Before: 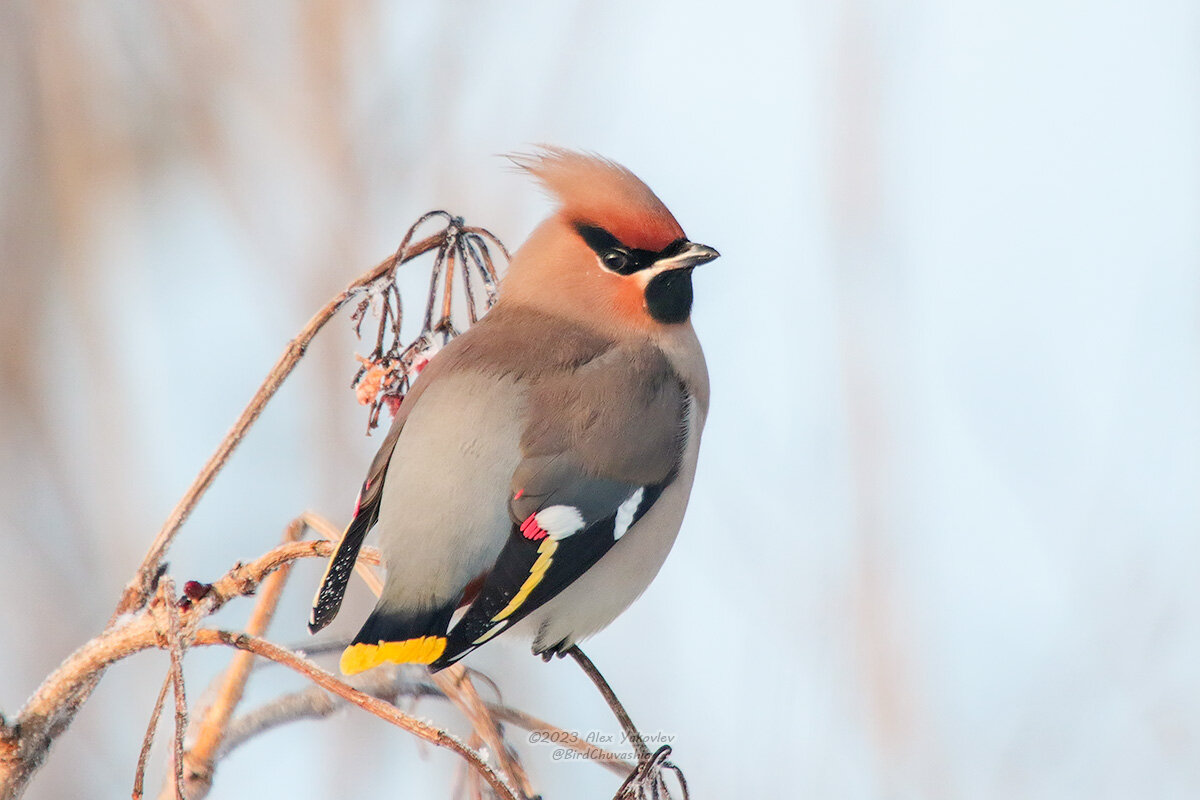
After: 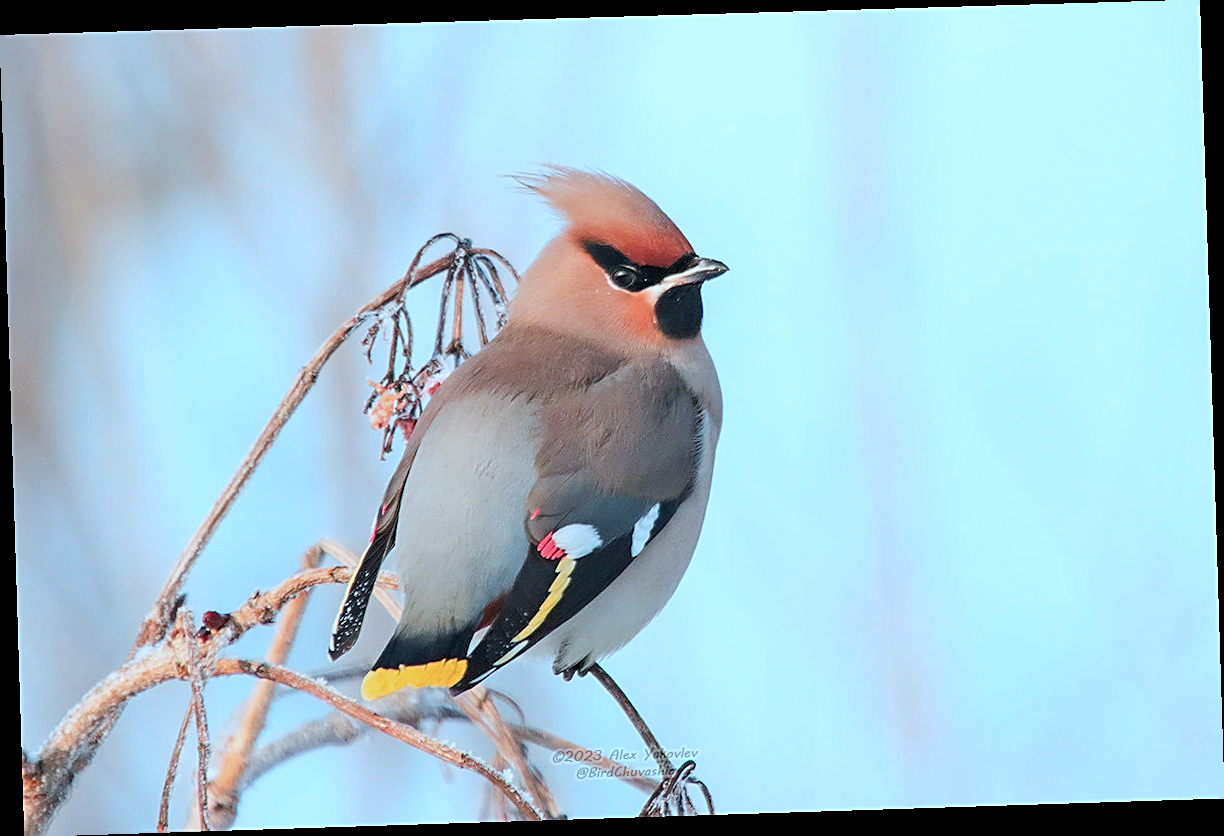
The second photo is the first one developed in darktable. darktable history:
sharpen: on, module defaults
color correction: highlights a* -9.73, highlights b* -21.22
rotate and perspective: rotation -1.77°, lens shift (horizontal) 0.004, automatic cropping off
